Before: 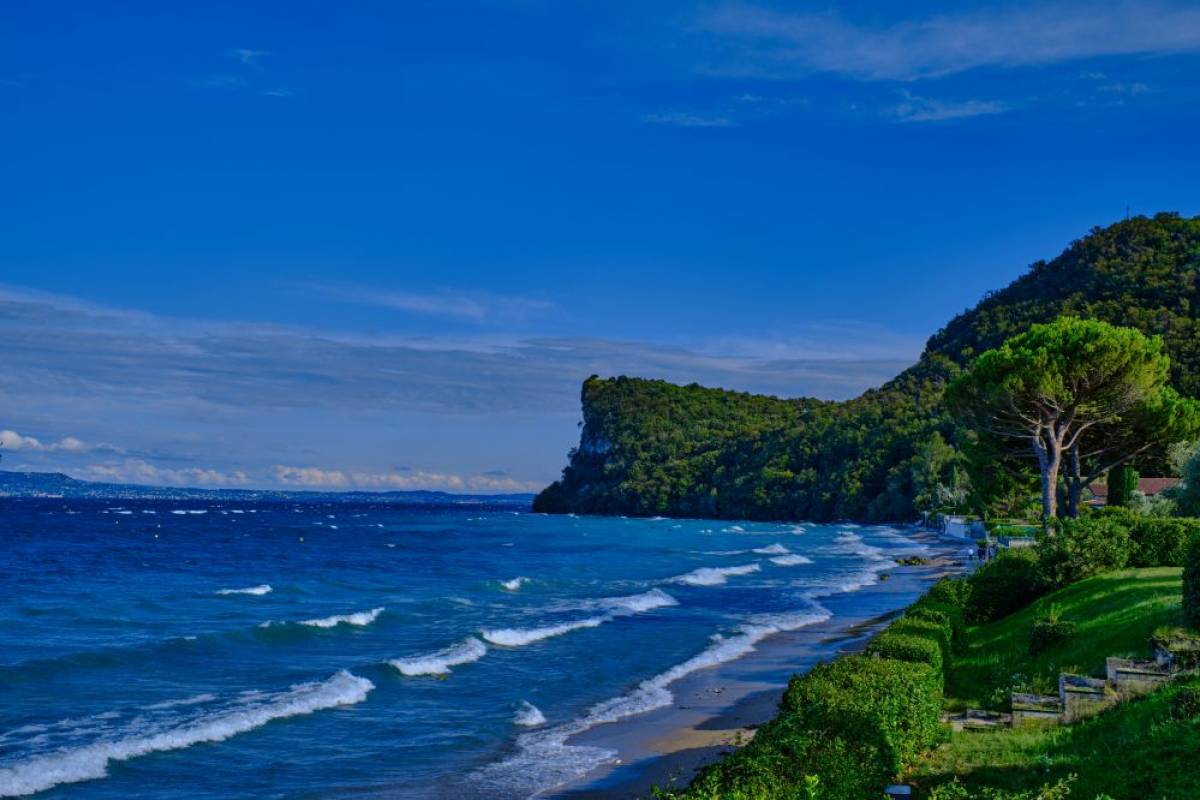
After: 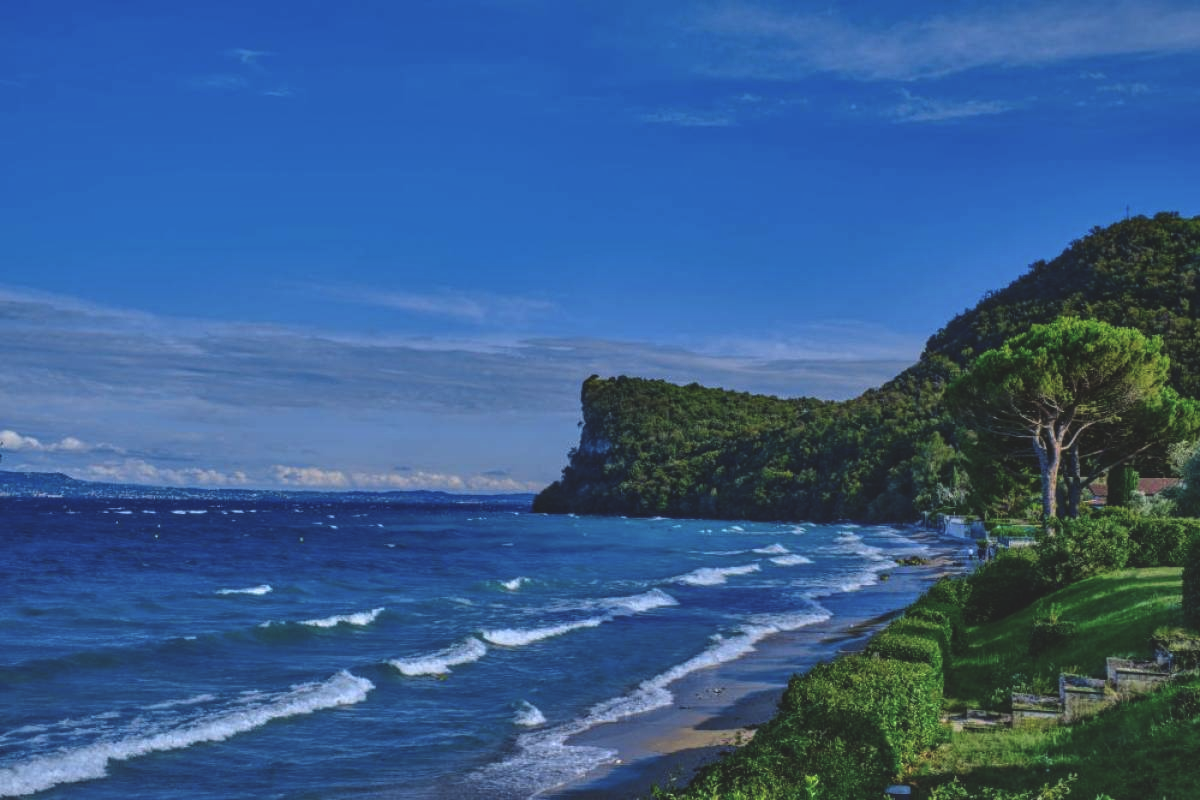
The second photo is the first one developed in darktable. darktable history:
local contrast: highlights 61%, detail 143%, midtone range 0.428
tone equalizer: on, module defaults
exposure: black level correction -0.025, exposure -0.117 EV, compensate highlight preservation false
